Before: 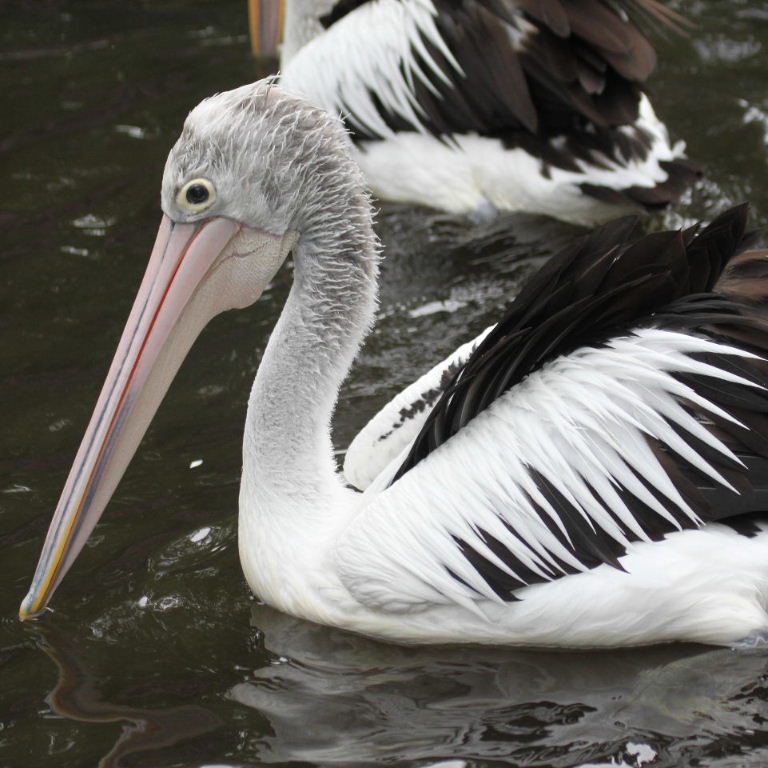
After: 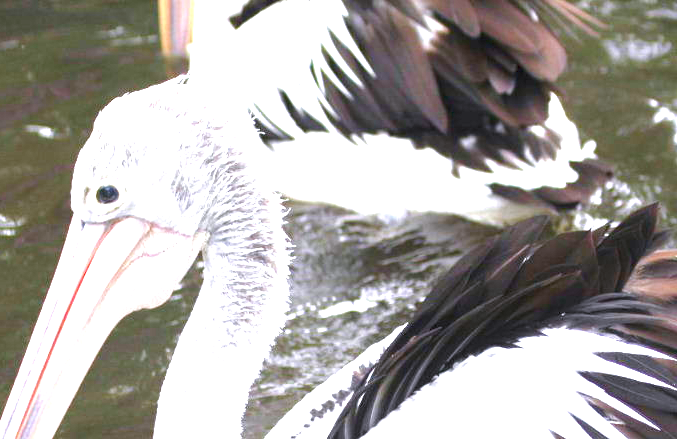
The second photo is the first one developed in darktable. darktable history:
white balance: red 1.004, blue 1.096
crop and rotate: left 11.812%, bottom 42.776%
color balance rgb: perceptual saturation grading › global saturation 20%, perceptual saturation grading › highlights -50%, perceptual saturation grading › shadows 30%, perceptual brilliance grading › global brilliance 10%, perceptual brilliance grading › shadows 15%
exposure: black level correction 0, exposure 1.741 EV, compensate exposure bias true, compensate highlight preservation false
velvia: on, module defaults
